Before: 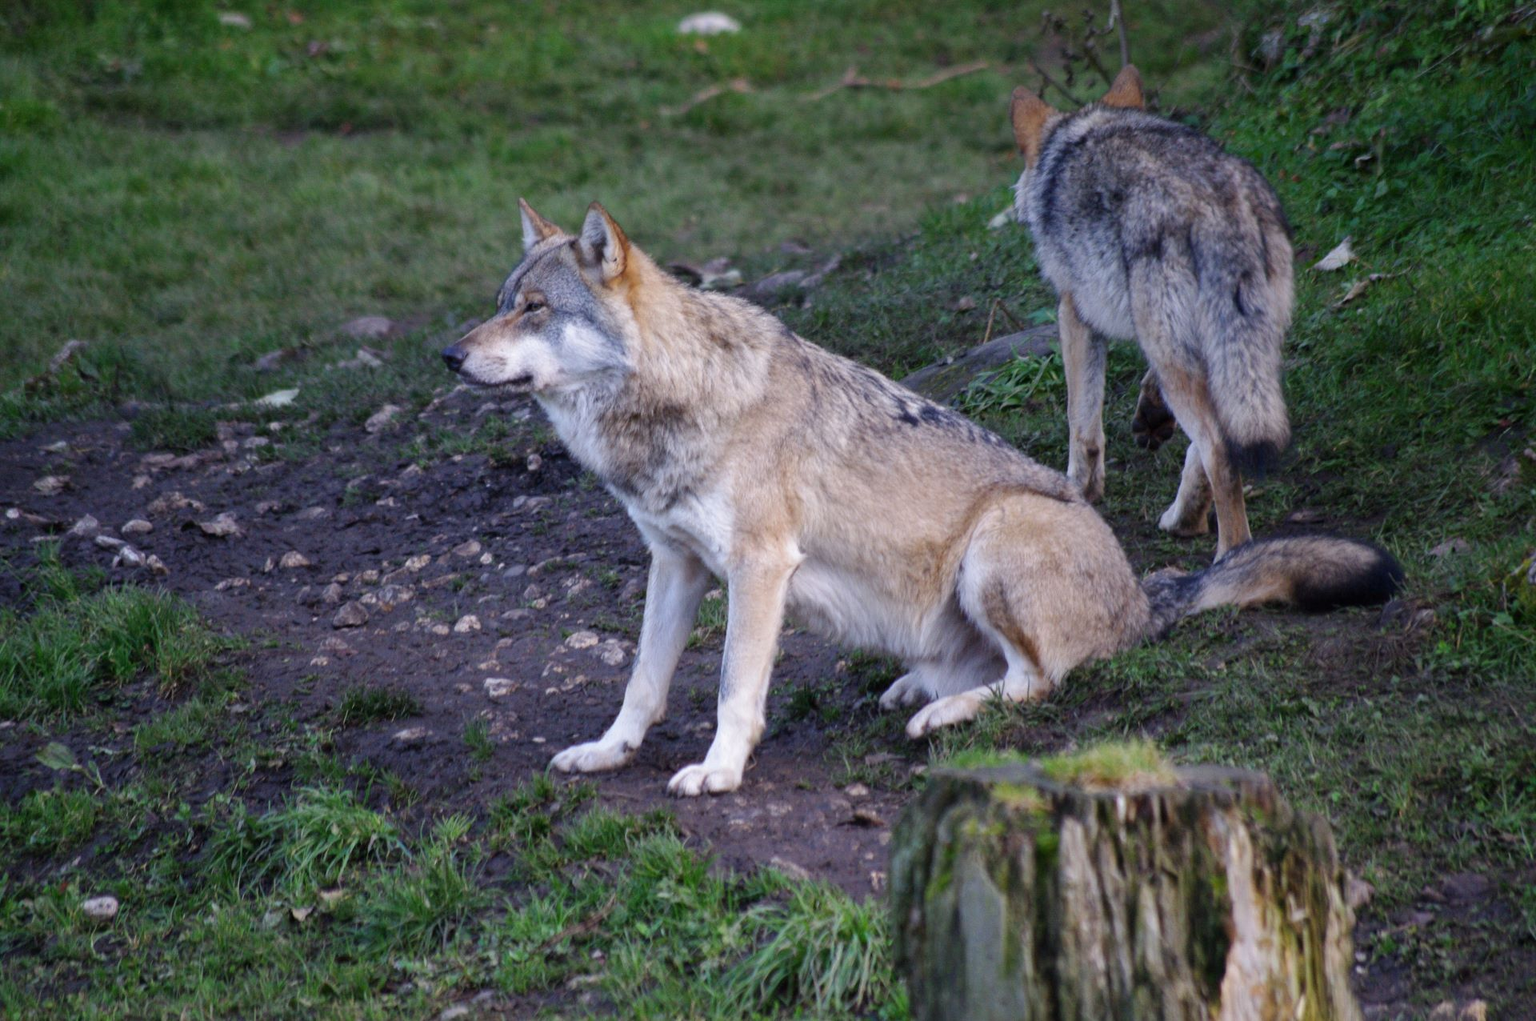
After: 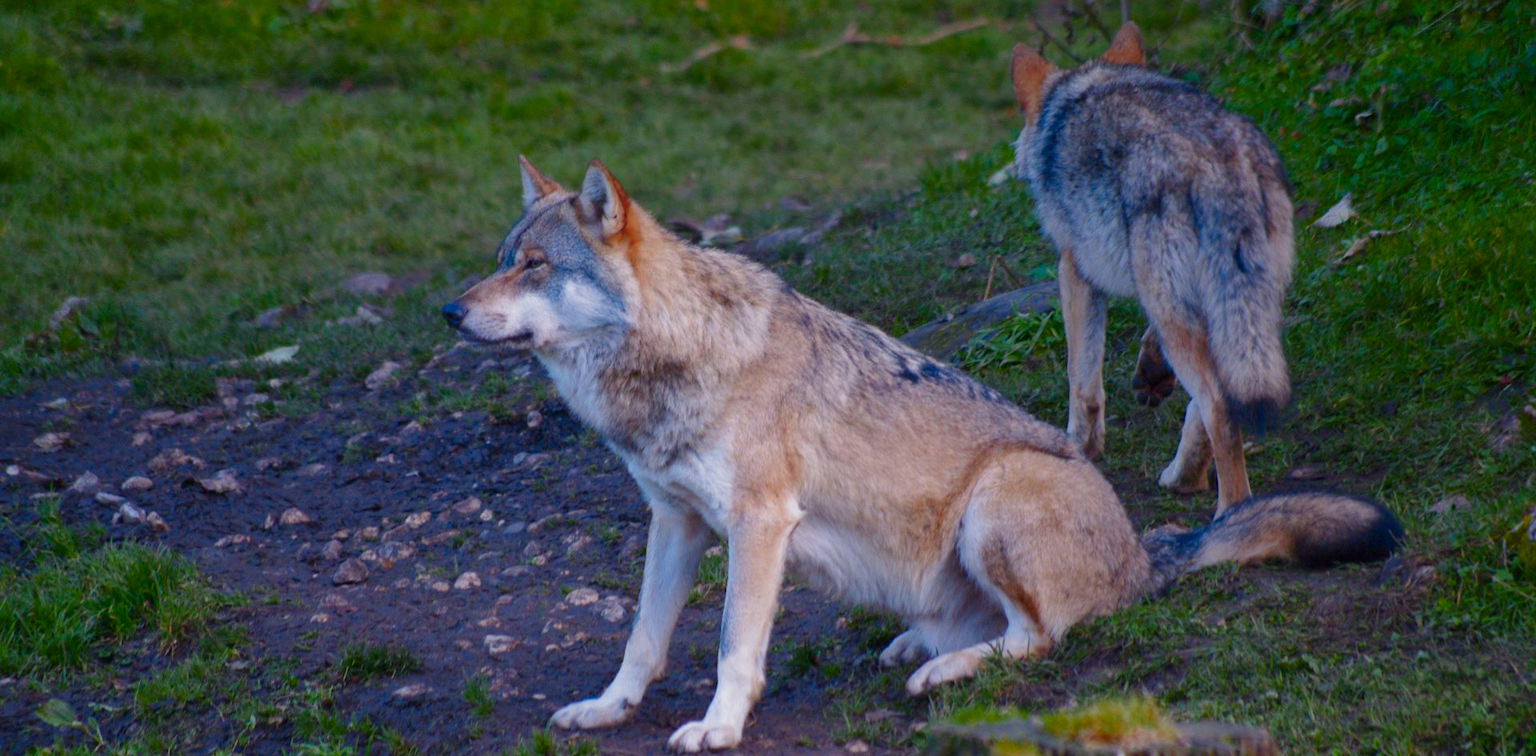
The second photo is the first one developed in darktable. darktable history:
color zones: curves: ch0 [(0.473, 0.374) (0.742, 0.784)]; ch1 [(0.354, 0.737) (0.742, 0.705)]; ch2 [(0.318, 0.421) (0.758, 0.532)]
crop: top 4.284%, bottom 21.529%
color balance rgb: power › hue 328.88°, linear chroma grading › global chroma 9.092%, perceptual saturation grading › global saturation 0.383%, perceptual brilliance grading › global brilliance 2.689%, perceptual brilliance grading › highlights -2.564%, perceptual brilliance grading › shadows 3.059%
tone equalizer: -8 EV 0.229 EV, -7 EV 0.391 EV, -6 EV 0.407 EV, -5 EV 0.247 EV, -3 EV -0.251 EV, -2 EV -0.406 EV, -1 EV -0.428 EV, +0 EV -0.231 EV
